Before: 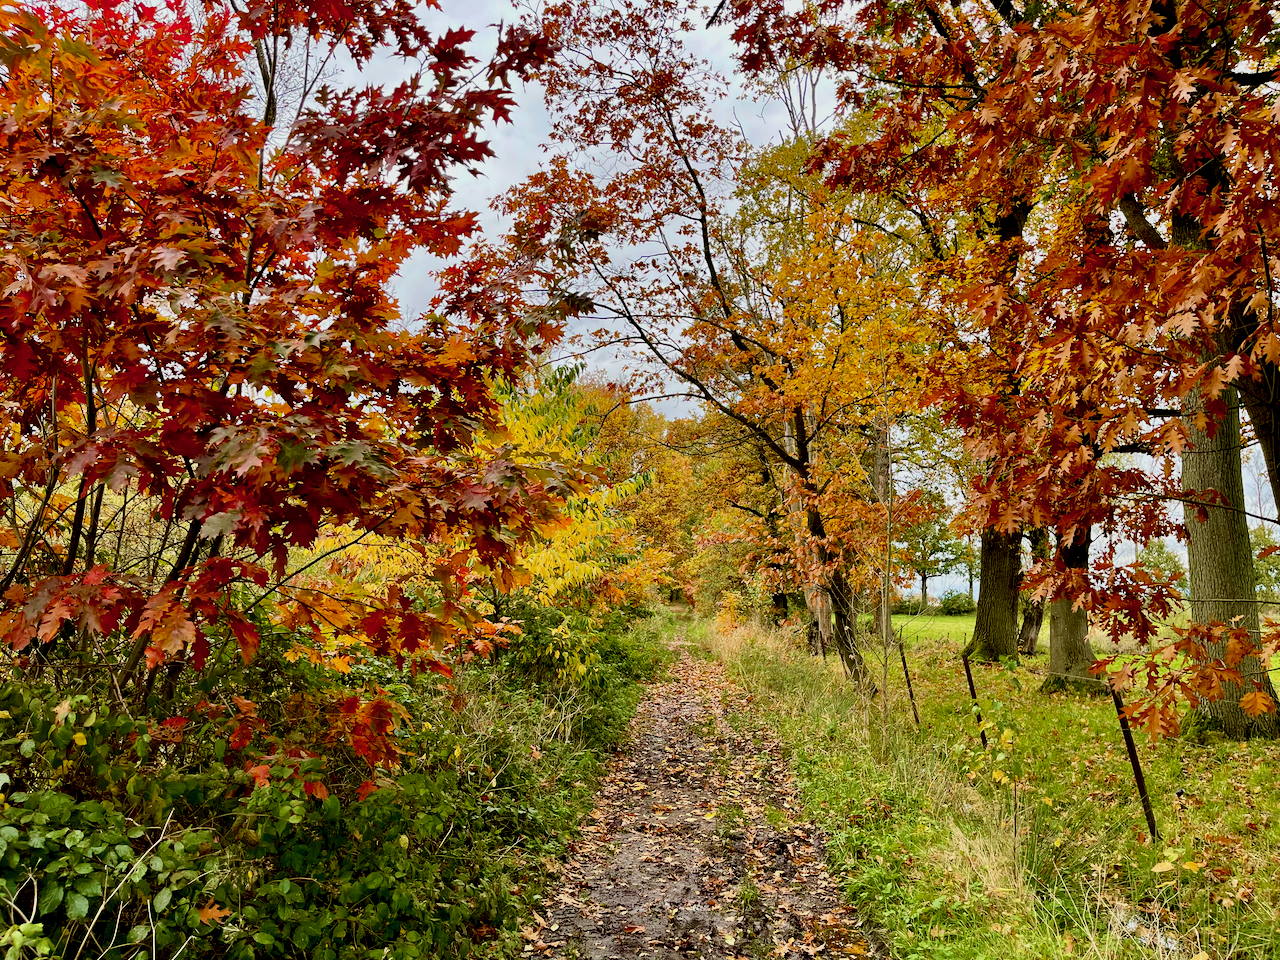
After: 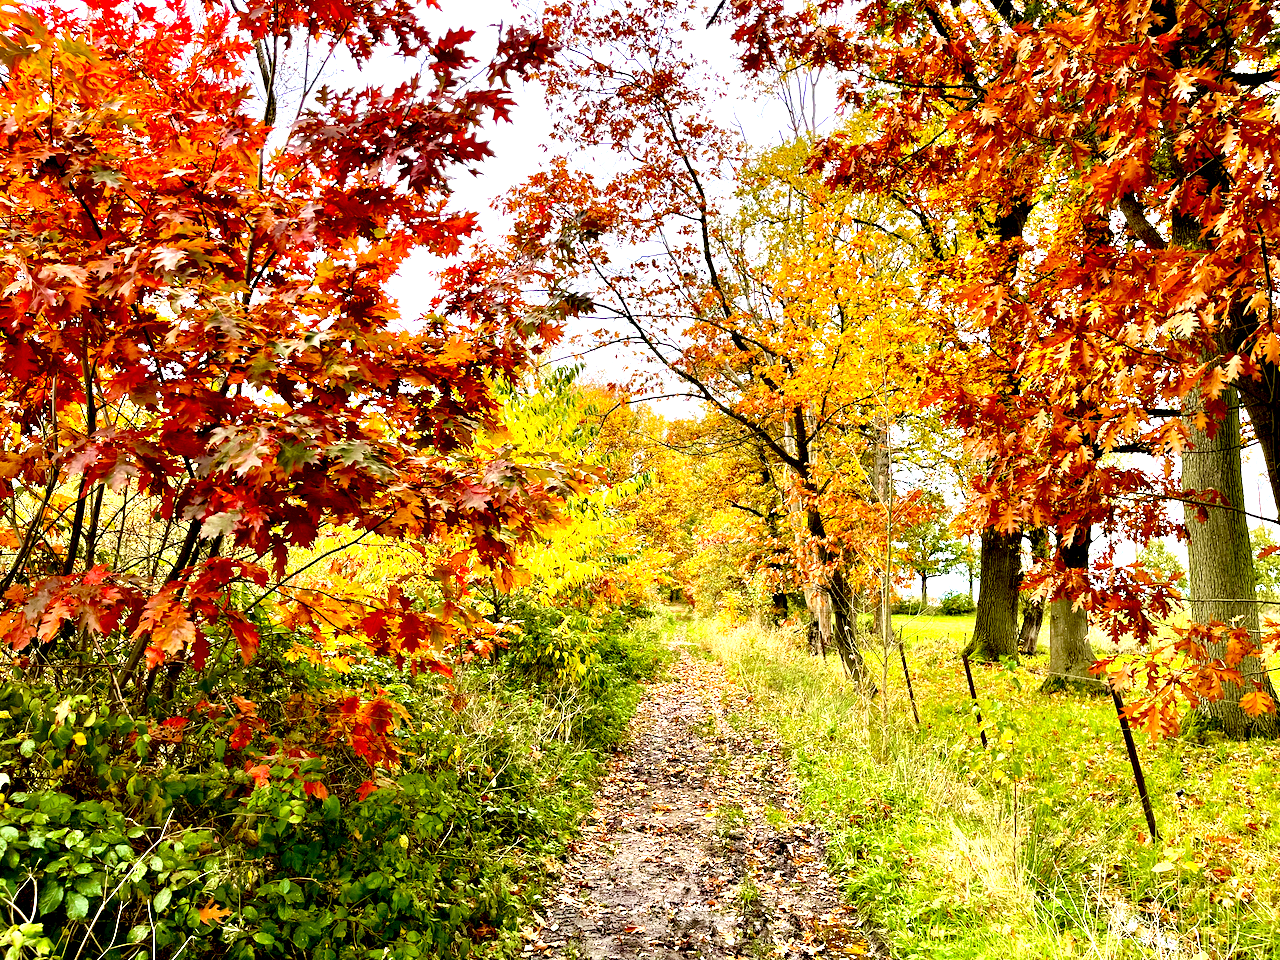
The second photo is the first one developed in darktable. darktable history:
tone equalizer: -8 EV -0.43 EV, -7 EV -0.375 EV, -6 EV -0.31 EV, -5 EV -0.208 EV, -3 EV 0.215 EV, -2 EV 0.307 EV, -1 EV 0.405 EV, +0 EV 0.432 EV
exposure: exposure 0.915 EV, compensate exposure bias true, compensate highlight preservation false
haze removal: strength 0.098, compatibility mode true, adaptive false
